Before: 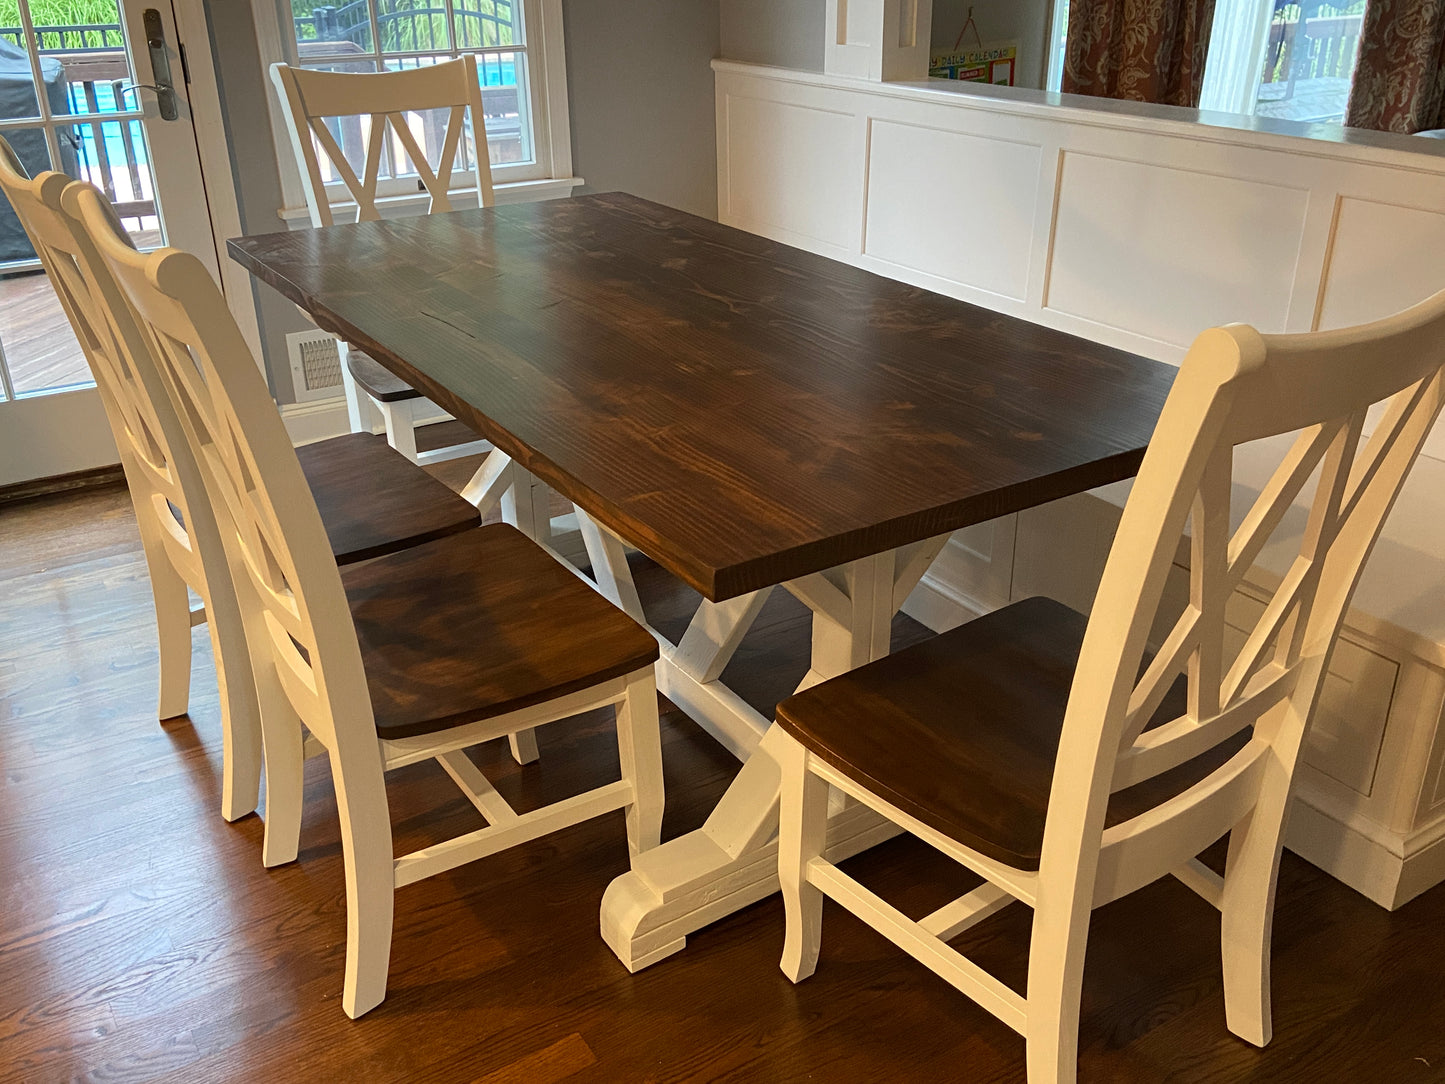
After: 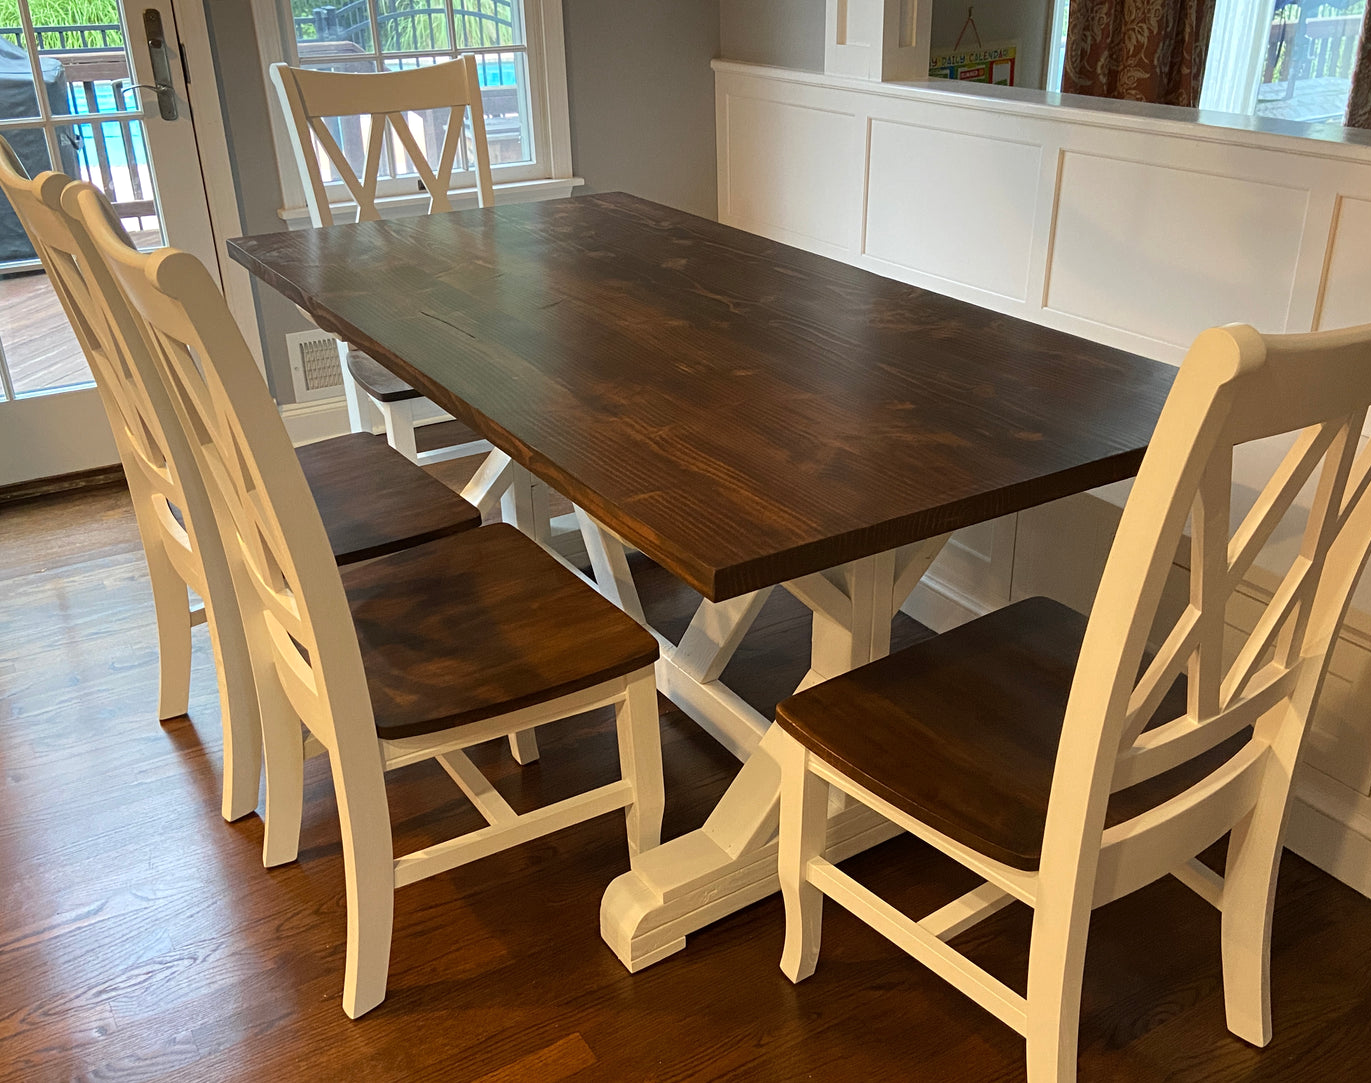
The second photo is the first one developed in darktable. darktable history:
shadows and highlights: shadows 12.42, white point adjustment 1.18, highlights -1.3, soften with gaussian
crop and rotate: left 0%, right 5.089%
